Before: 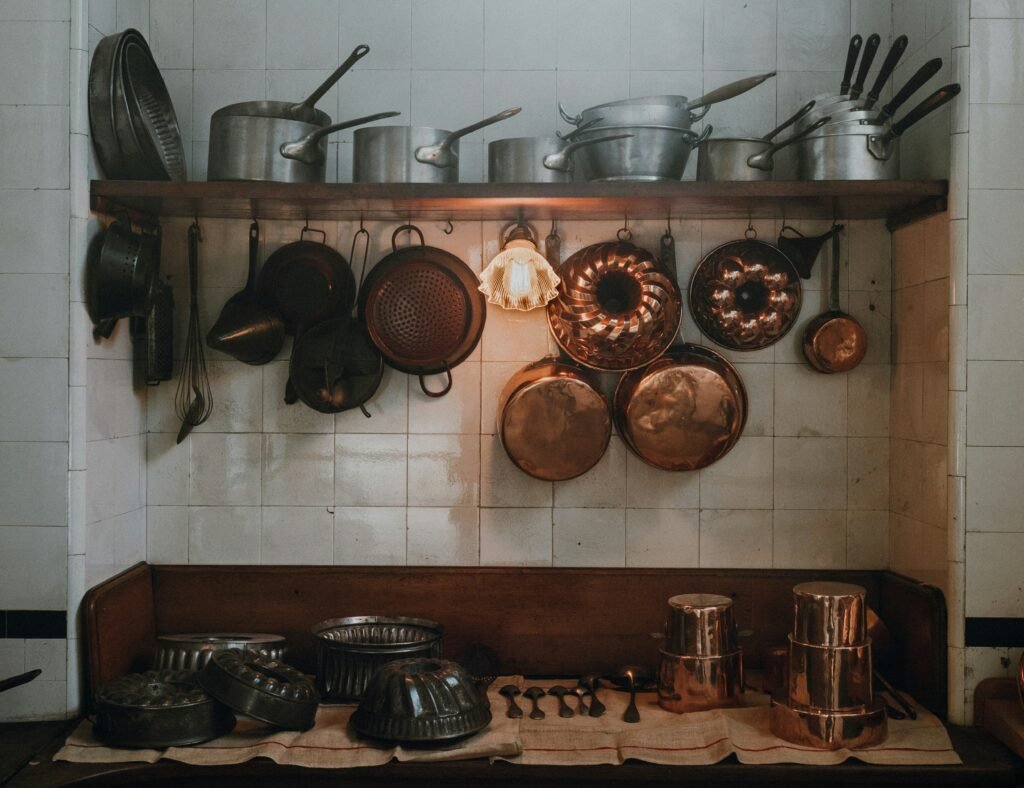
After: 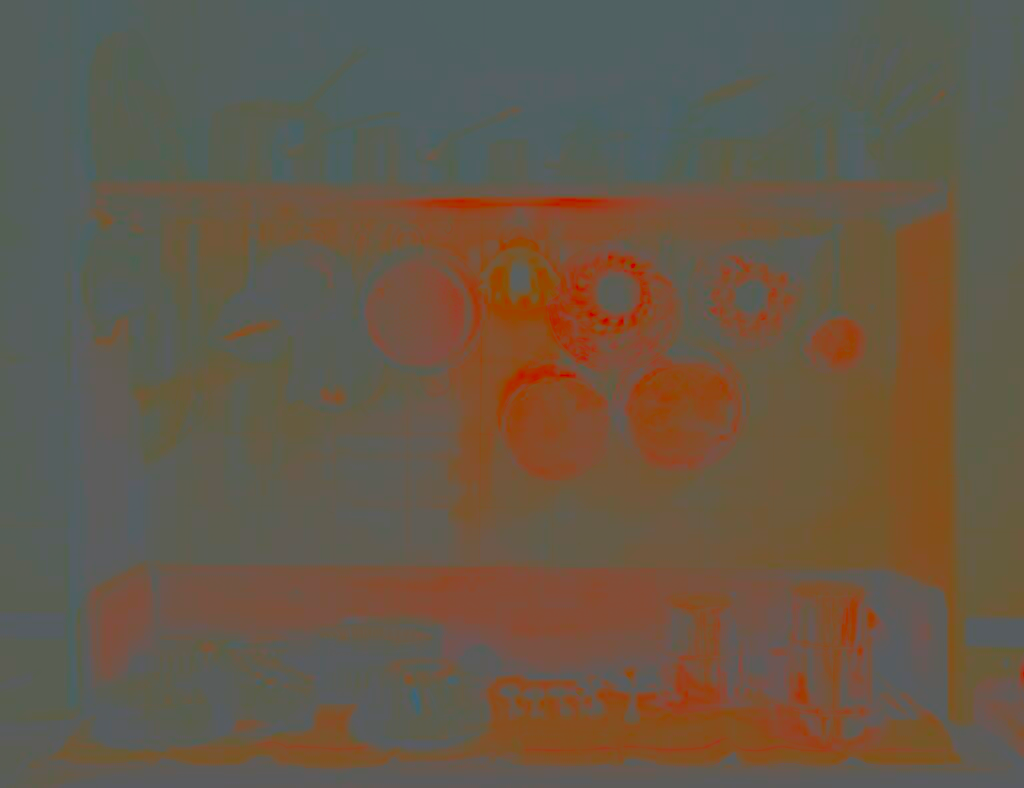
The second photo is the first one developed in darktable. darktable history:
contrast brightness saturation: contrast -0.989, brightness -0.172, saturation 0.758
